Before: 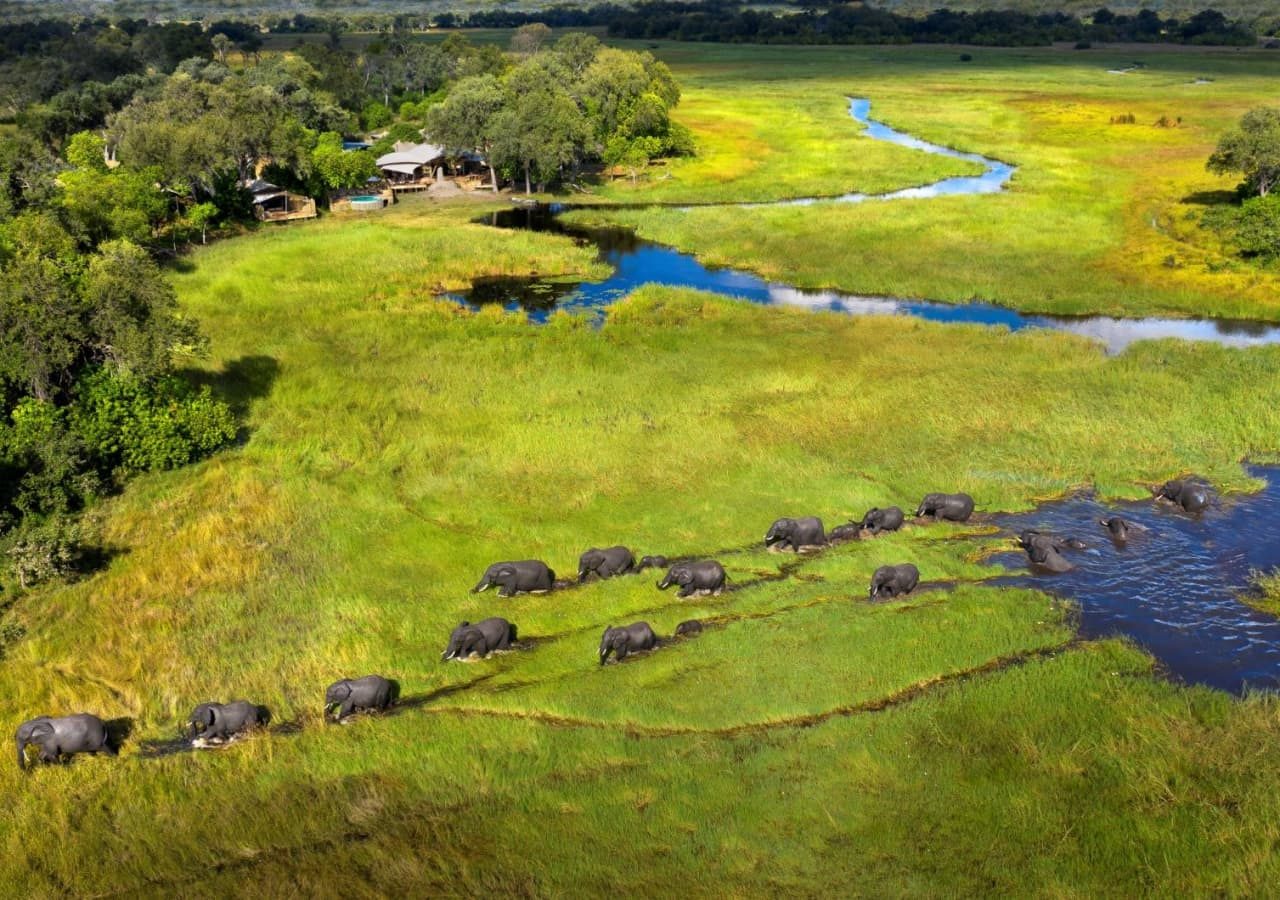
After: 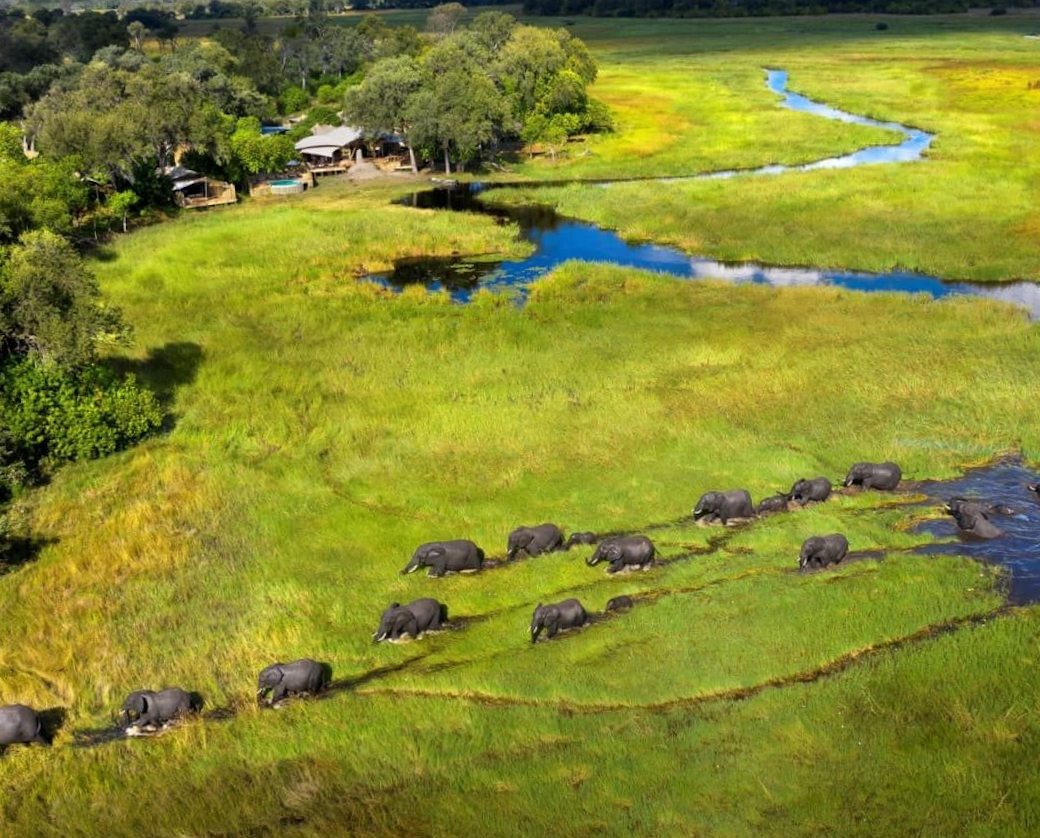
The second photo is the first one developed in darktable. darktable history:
crop and rotate: angle 1.45°, left 4.214%, top 0.939%, right 11.629%, bottom 2.557%
